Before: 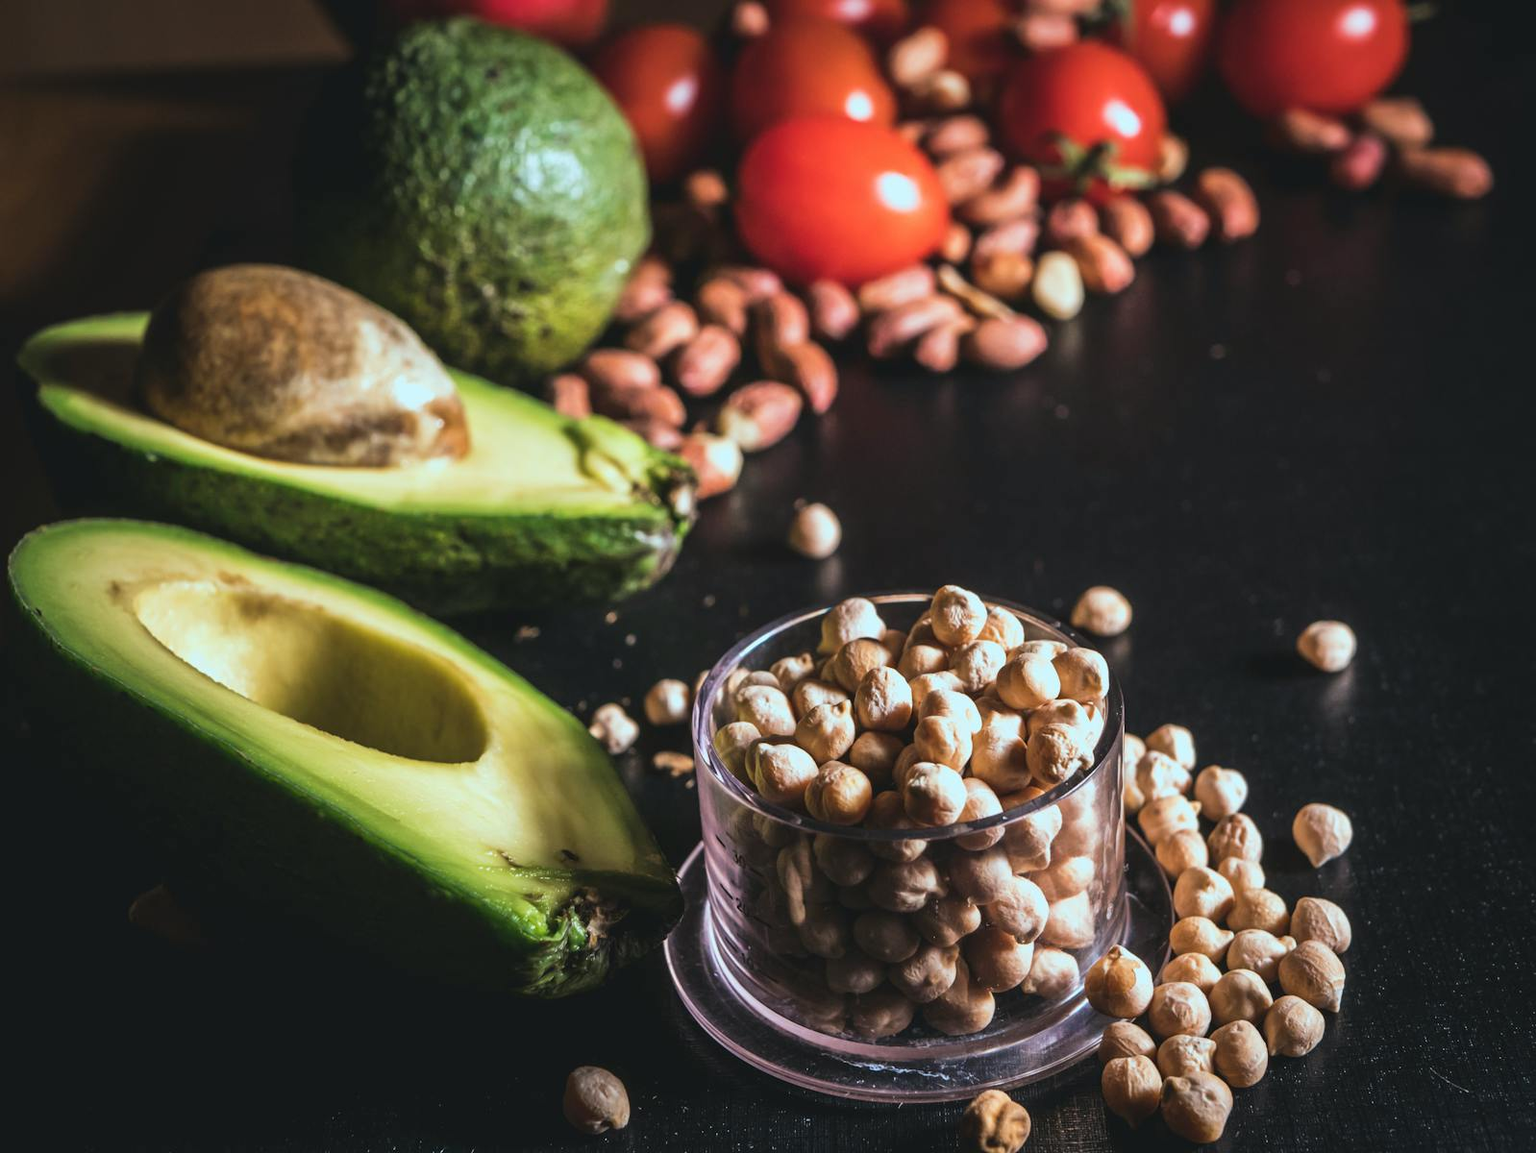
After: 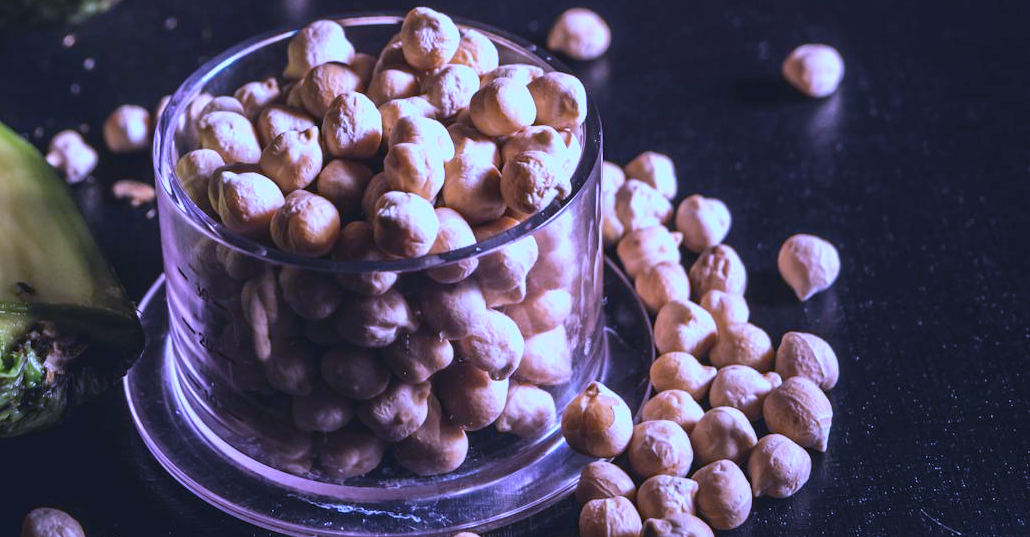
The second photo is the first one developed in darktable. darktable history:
exposure: exposure -0.041 EV, compensate highlight preservation false
crop and rotate: left 35.509%, top 50.238%, bottom 4.934%
white balance: red 0.98, blue 1.61
